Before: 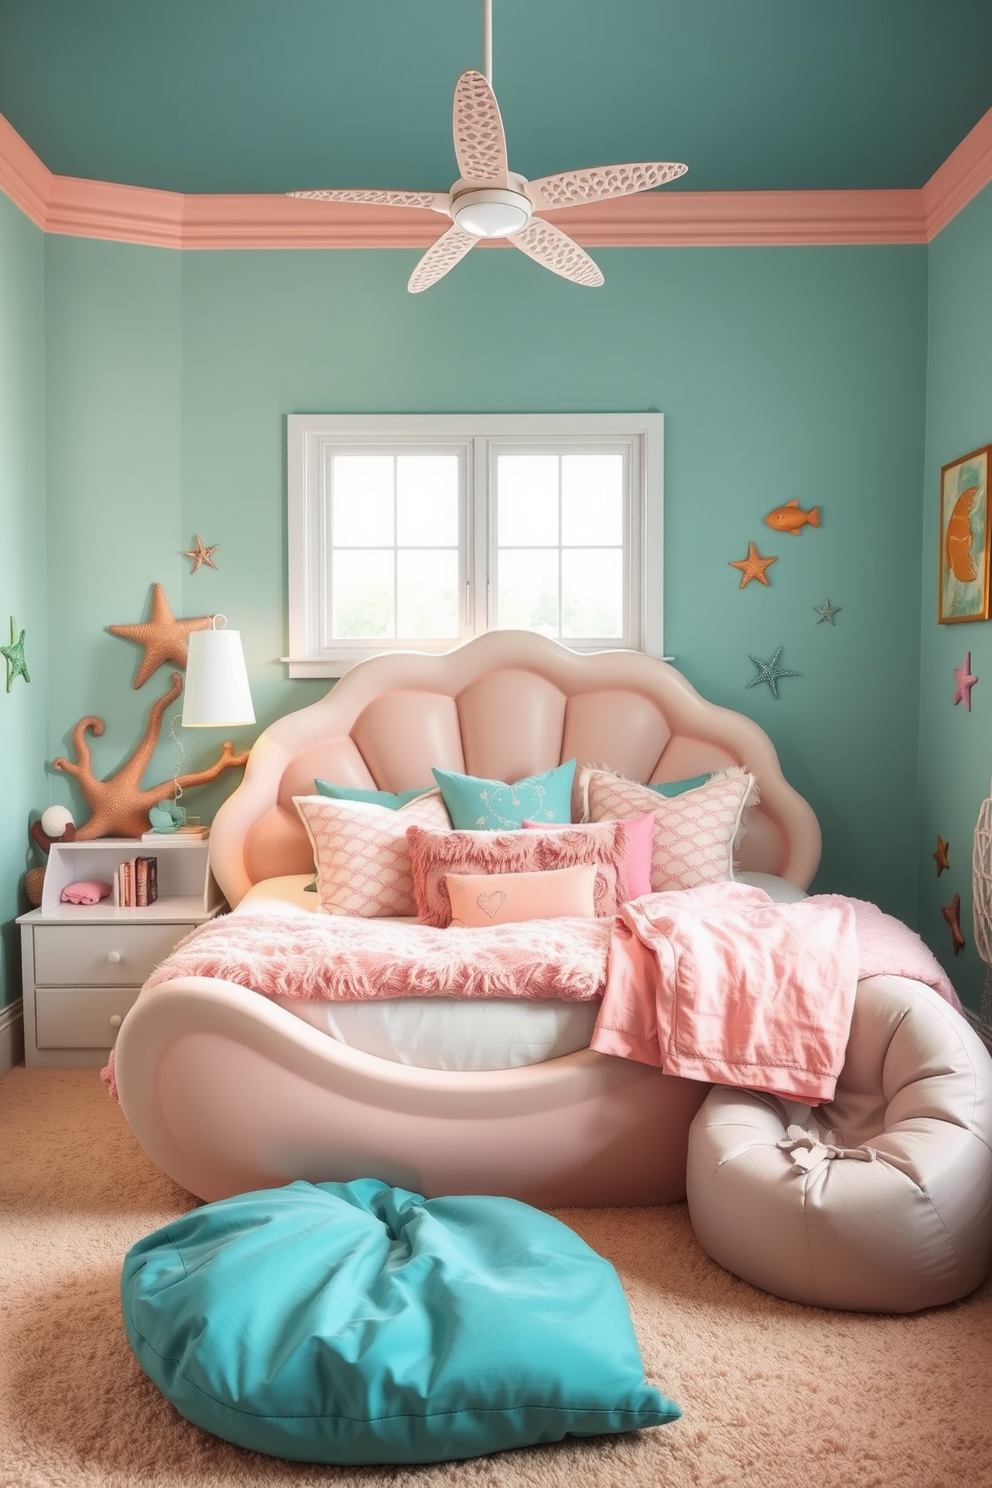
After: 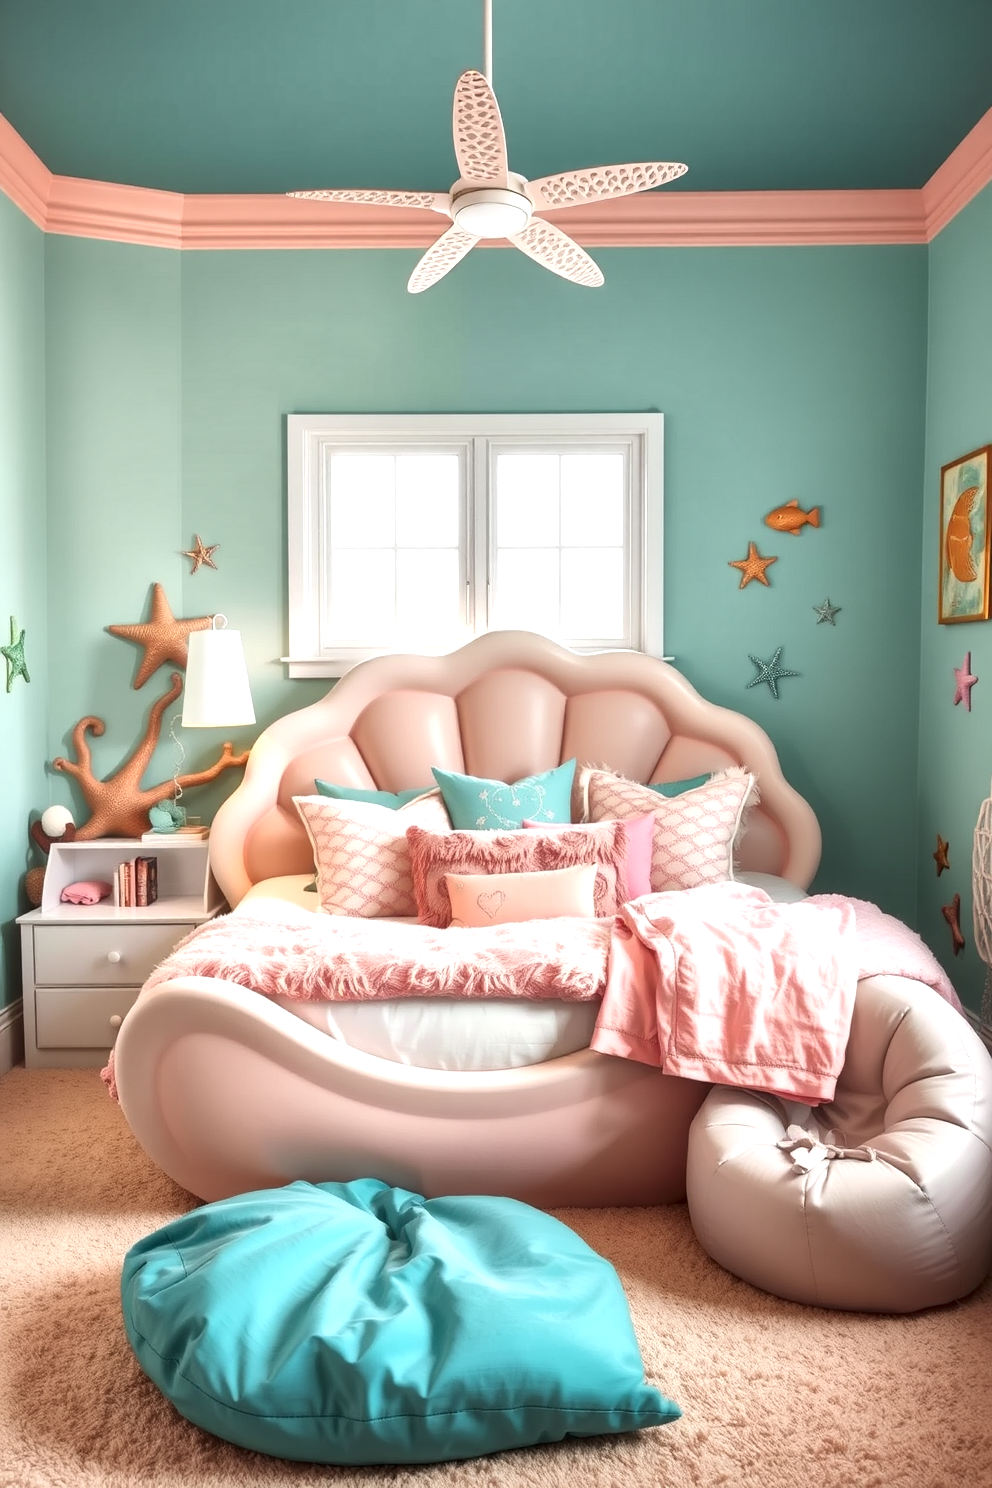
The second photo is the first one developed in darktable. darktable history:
local contrast: mode bilateral grid, contrast 19, coarseness 50, detail 162%, midtone range 0.2
exposure: exposure 0.299 EV, compensate exposure bias true, compensate highlight preservation false
